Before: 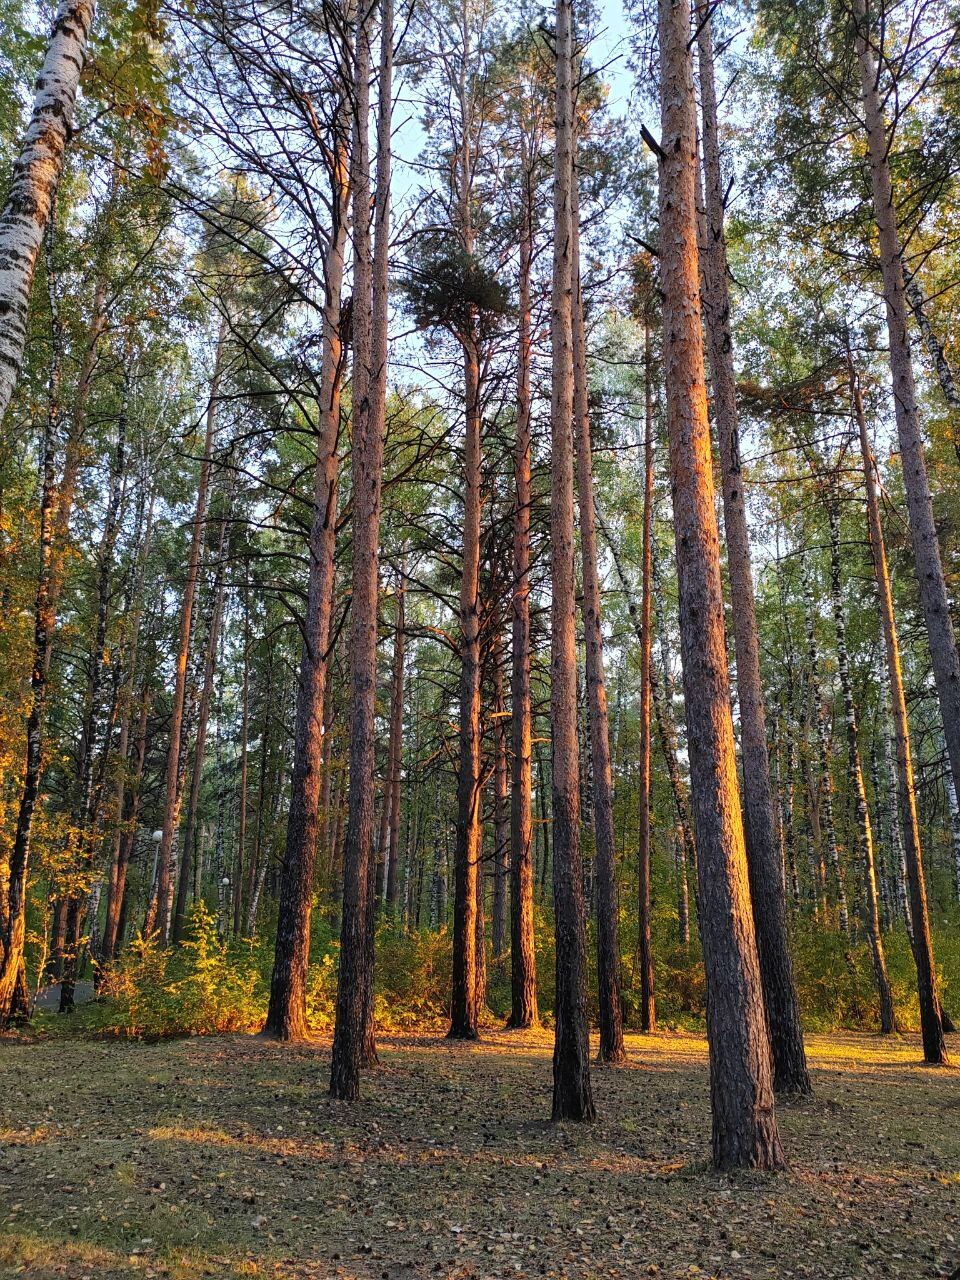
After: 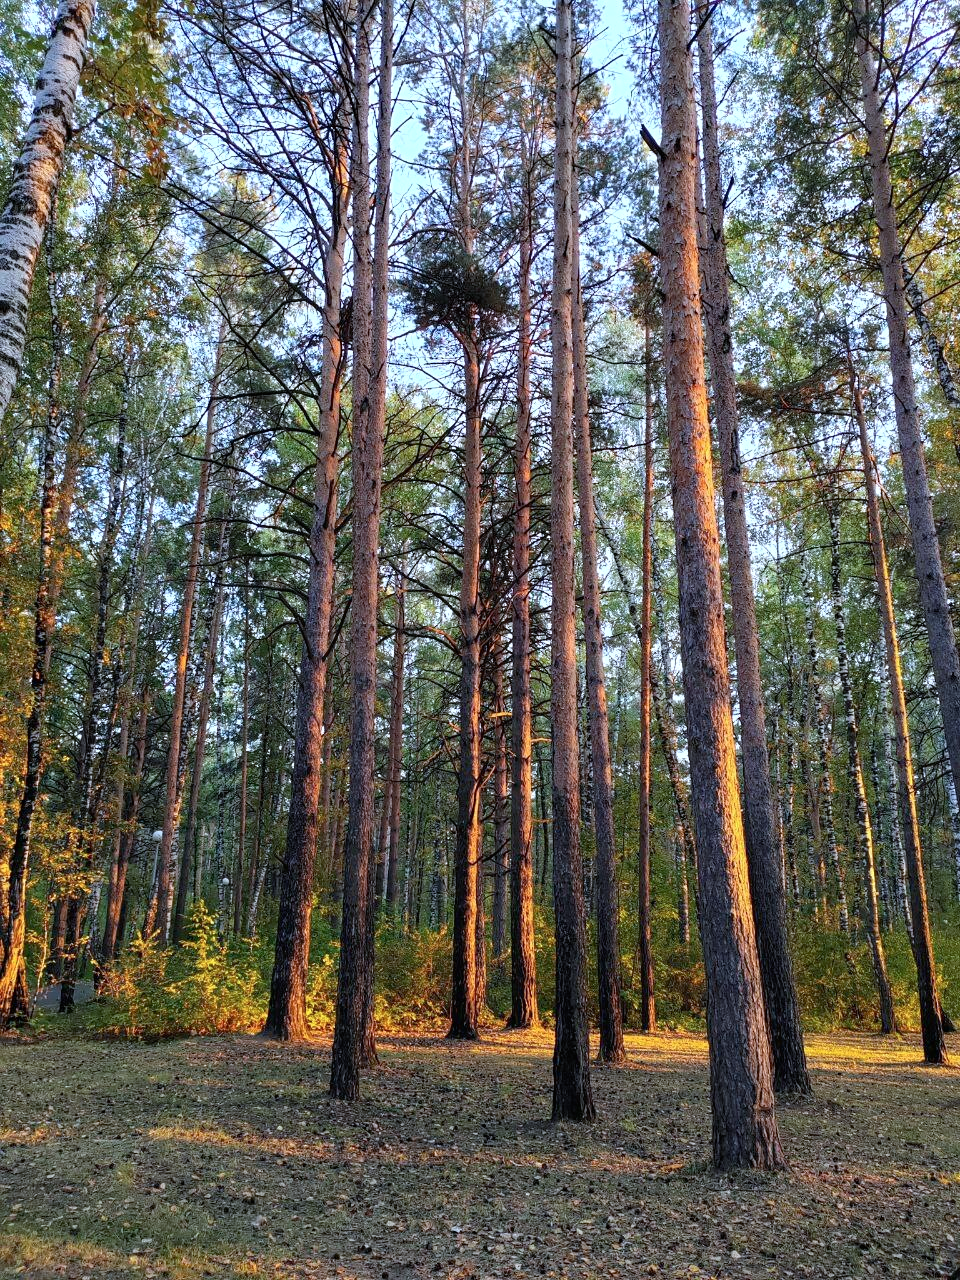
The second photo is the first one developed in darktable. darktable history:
color calibration: x 0.37, y 0.382, temperature 4309.1 K
local contrast: mode bilateral grid, contrast 100, coarseness 99, detail 95%, midtone range 0.2
exposure: black level correction 0.002, exposure 0.149 EV, compensate exposure bias true, compensate highlight preservation false
